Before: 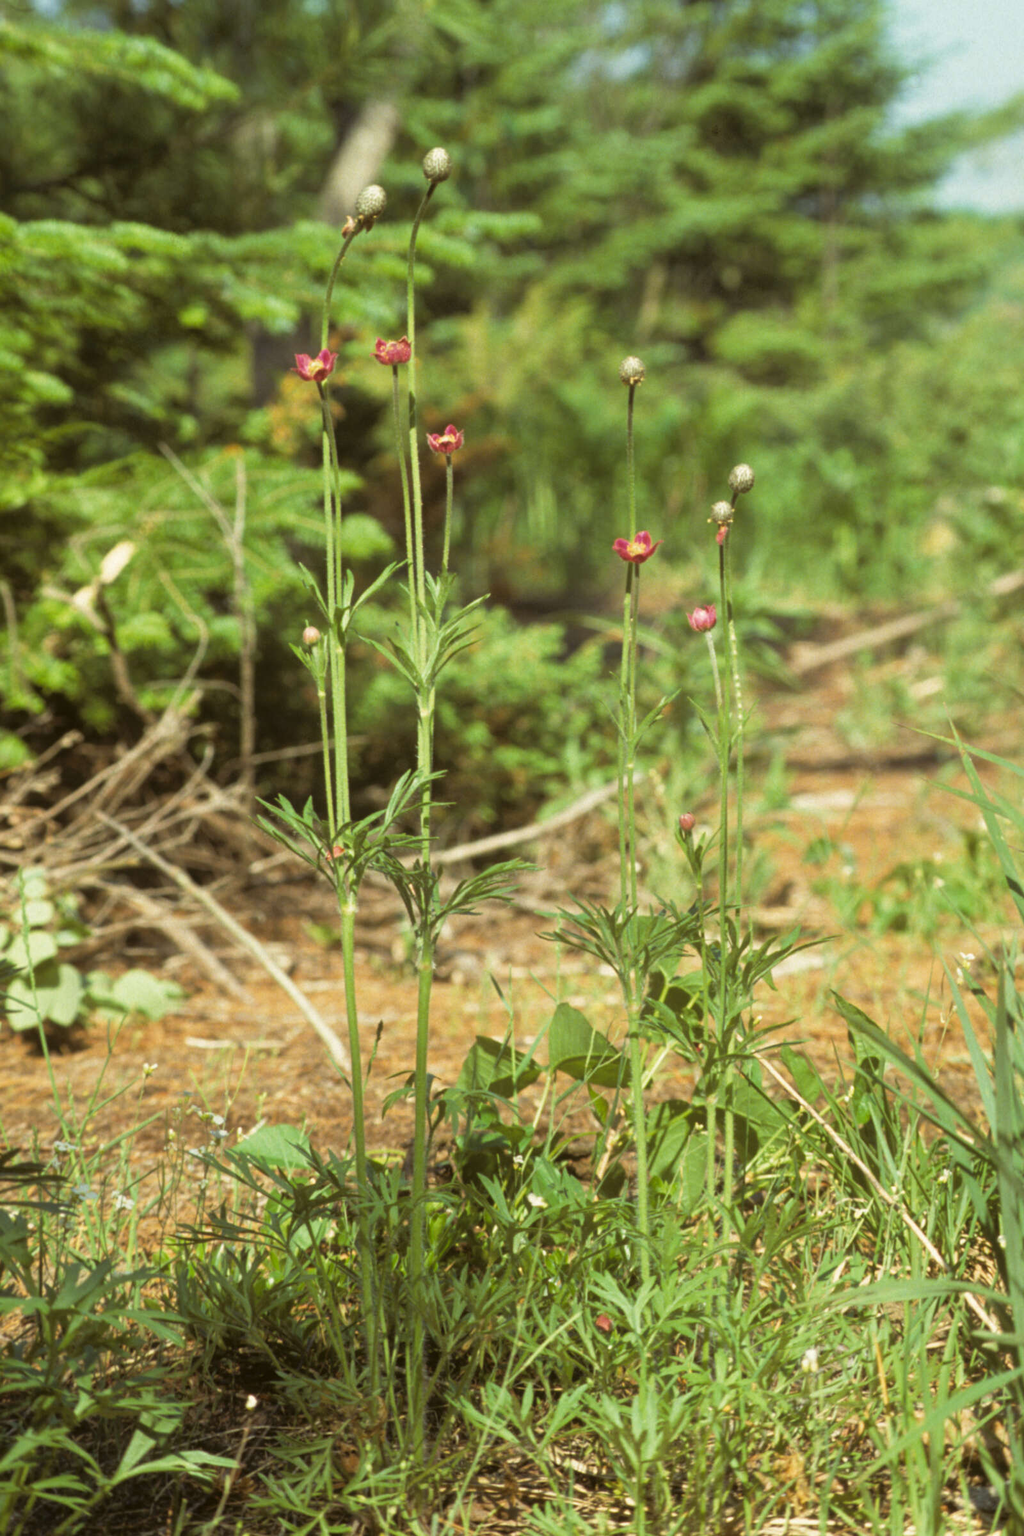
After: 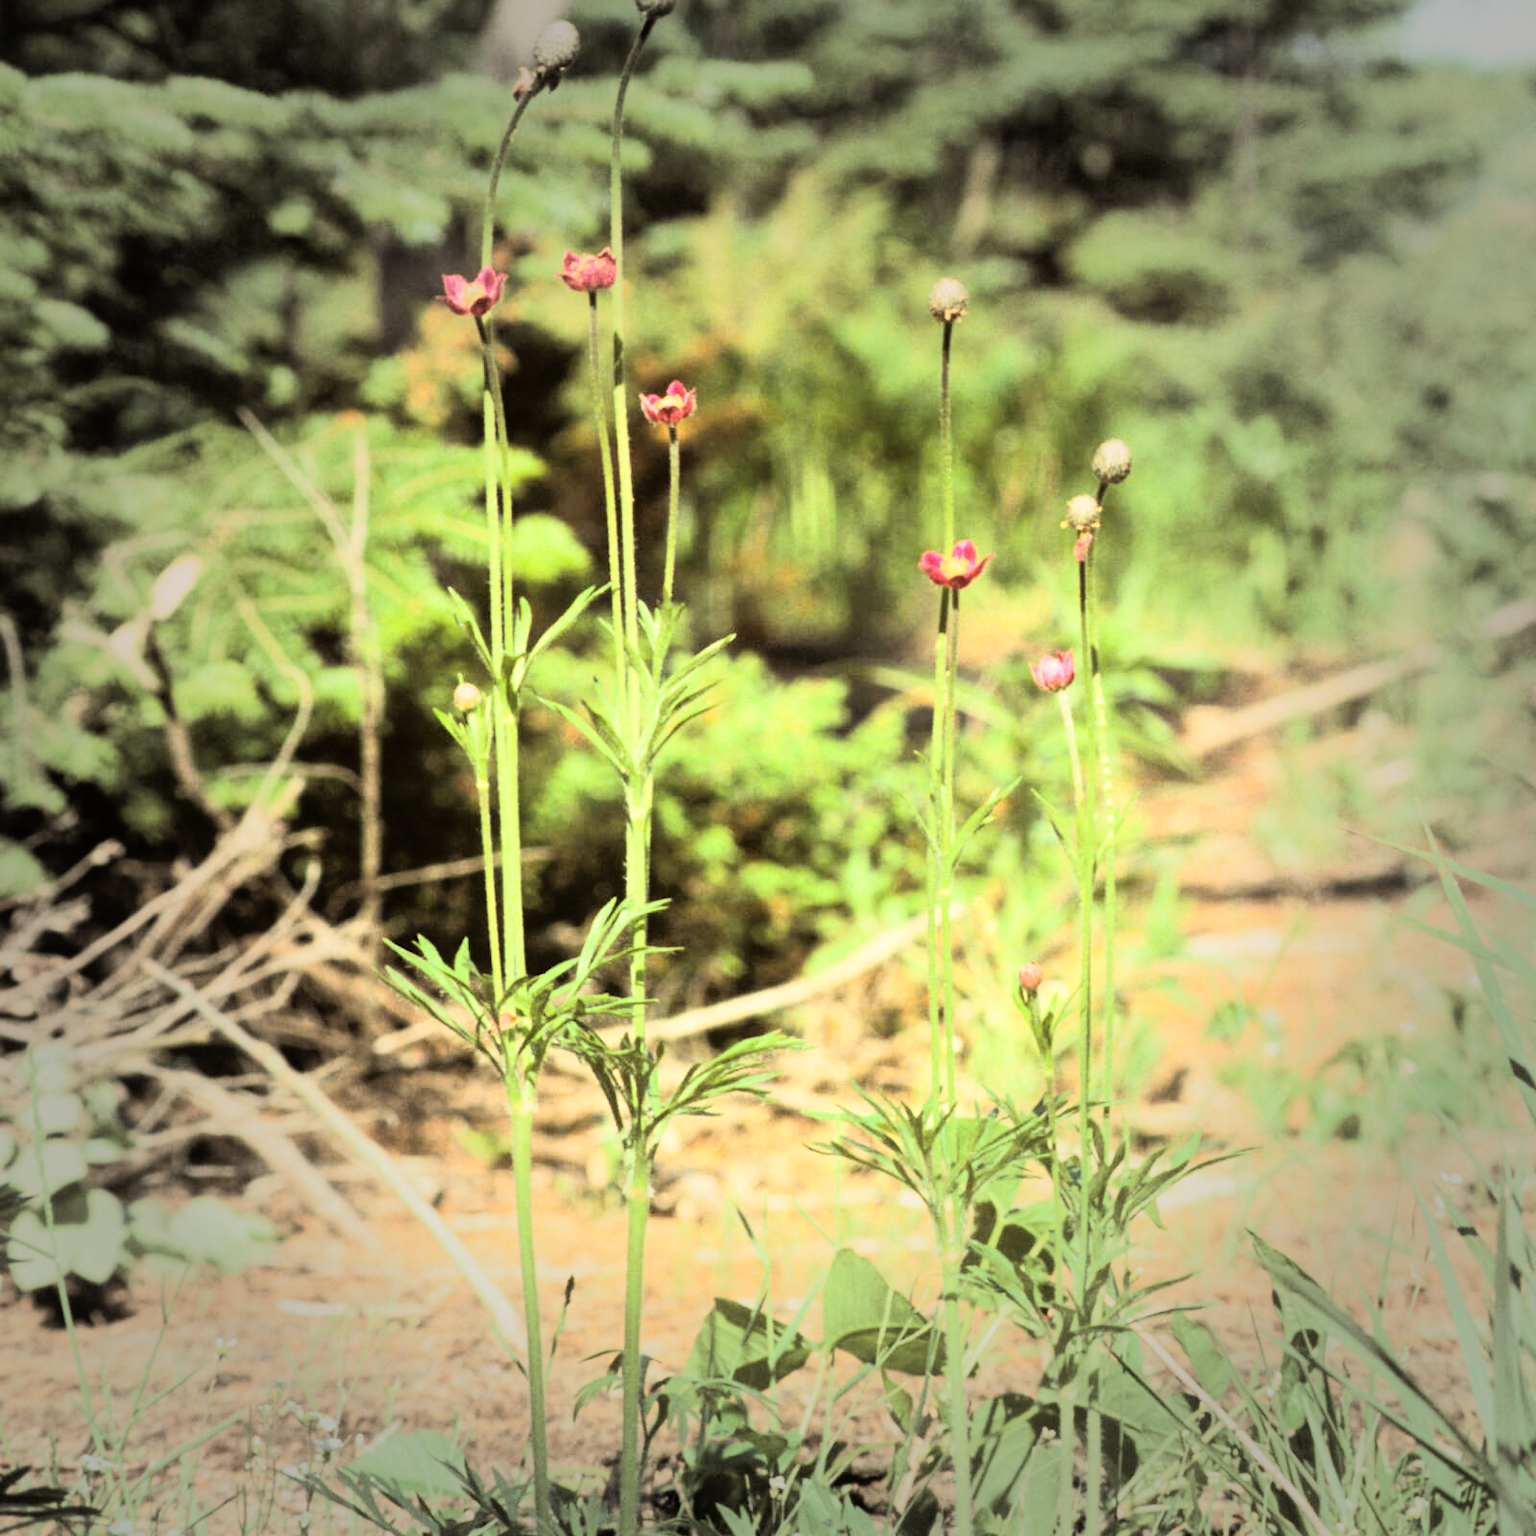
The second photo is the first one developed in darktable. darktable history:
crop: top 11.166%, bottom 22.168%
rgb curve: curves: ch0 [(0, 0) (0.21, 0.15) (0.24, 0.21) (0.5, 0.75) (0.75, 0.96) (0.89, 0.99) (1, 1)]; ch1 [(0, 0.02) (0.21, 0.13) (0.25, 0.2) (0.5, 0.67) (0.75, 0.9) (0.89, 0.97) (1, 1)]; ch2 [(0, 0.02) (0.21, 0.13) (0.25, 0.2) (0.5, 0.67) (0.75, 0.9) (0.89, 0.97) (1, 1)], compensate middle gray true
graduated density: density 0.38 EV, hardness 21%, rotation -6.11°, saturation 32%
vignetting: fall-off start 48.41%, automatic ratio true, width/height ratio 1.29, unbound false
